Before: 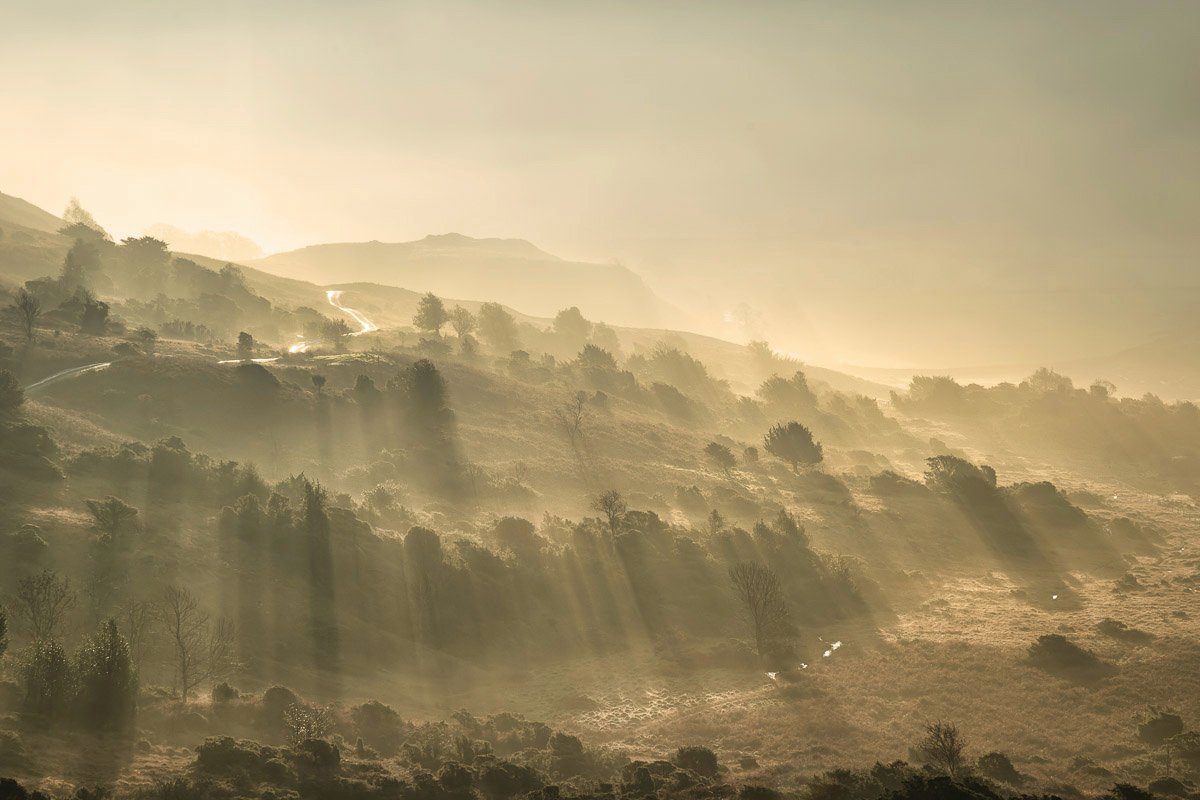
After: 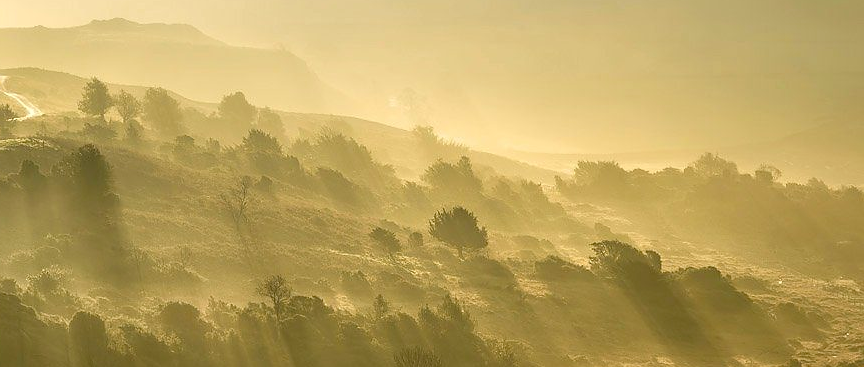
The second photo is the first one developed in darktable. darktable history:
crop and rotate: left 27.938%, top 27.046%, bottom 27.046%
color correction: highlights a* -1.43, highlights b* 10.12, shadows a* 0.395, shadows b* 19.35
sharpen: radius 1, threshold 1
